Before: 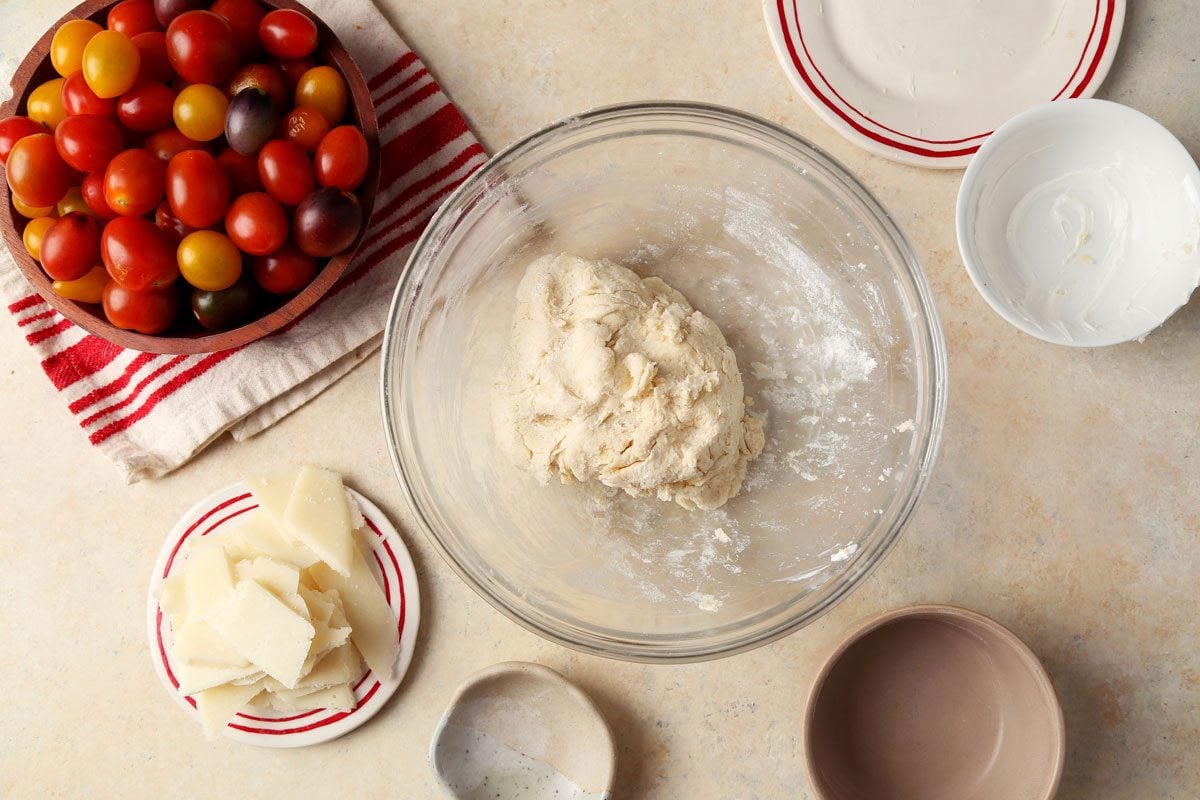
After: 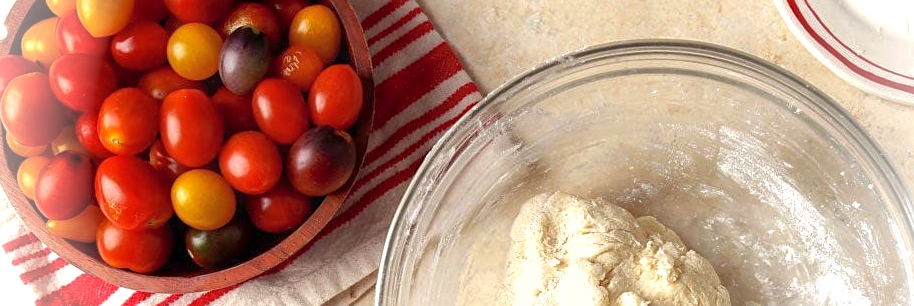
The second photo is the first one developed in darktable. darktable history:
exposure: exposure 0.427 EV, compensate exposure bias true, compensate highlight preservation false
local contrast: highlights 106%, shadows 99%, detail 119%, midtone range 0.2
crop: left 0.568%, top 7.637%, right 23.214%, bottom 54.066%
shadows and highlights: on, module defaults
vignetting: fall-off radius 82.52%, brightness 0.982, saturation -0.491
sharpen: amount 0.214
contrast equalizer: y [[0.5, 0.5, 0.468, 0.5, 0.5, 0.5], [0.5 ×6], [0.5 ×6], [0 ×6], [0 ×6]]
